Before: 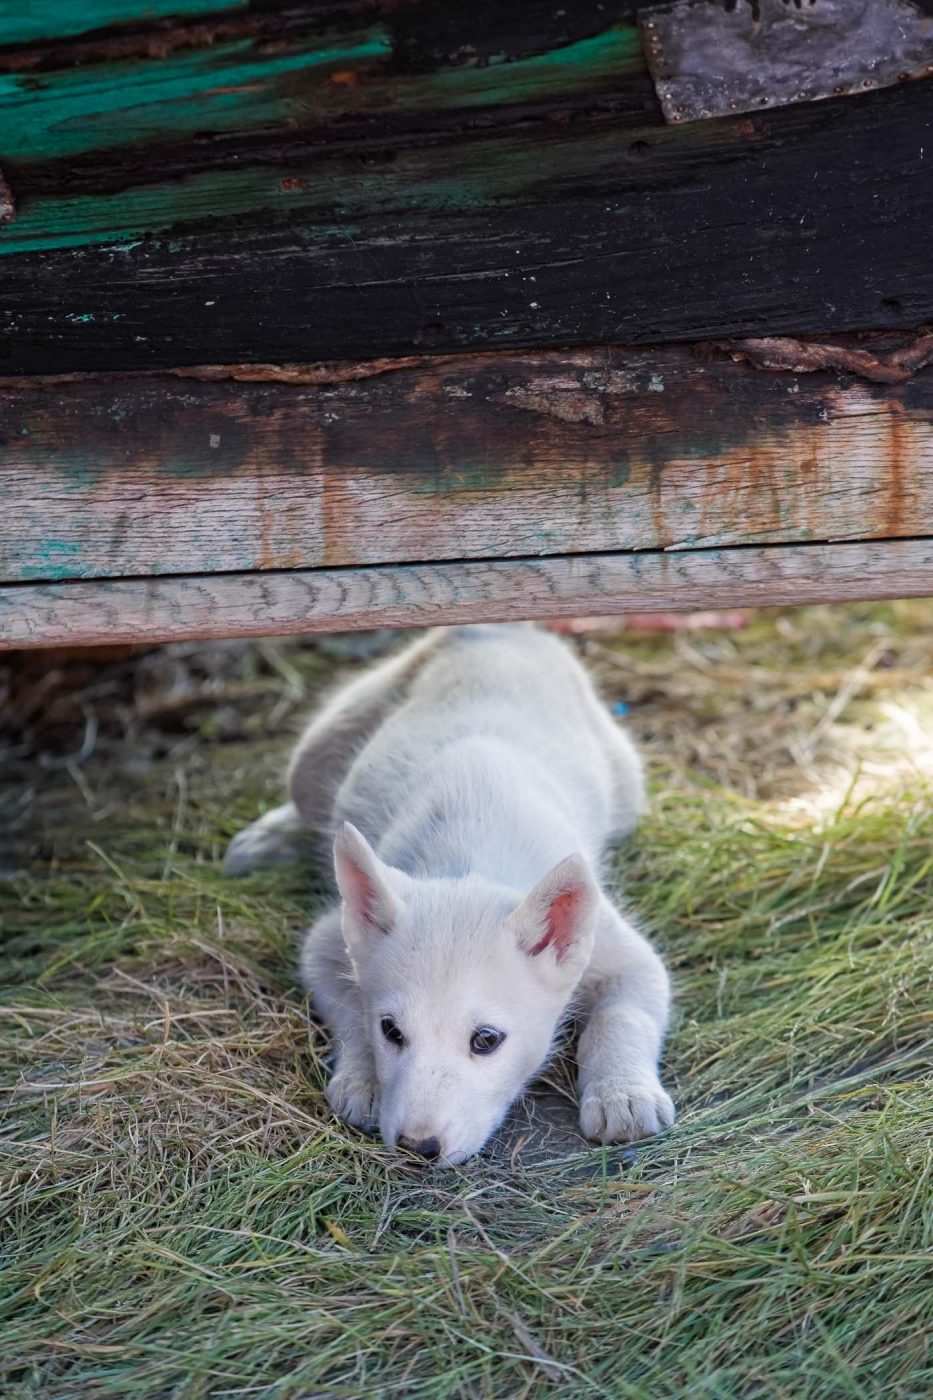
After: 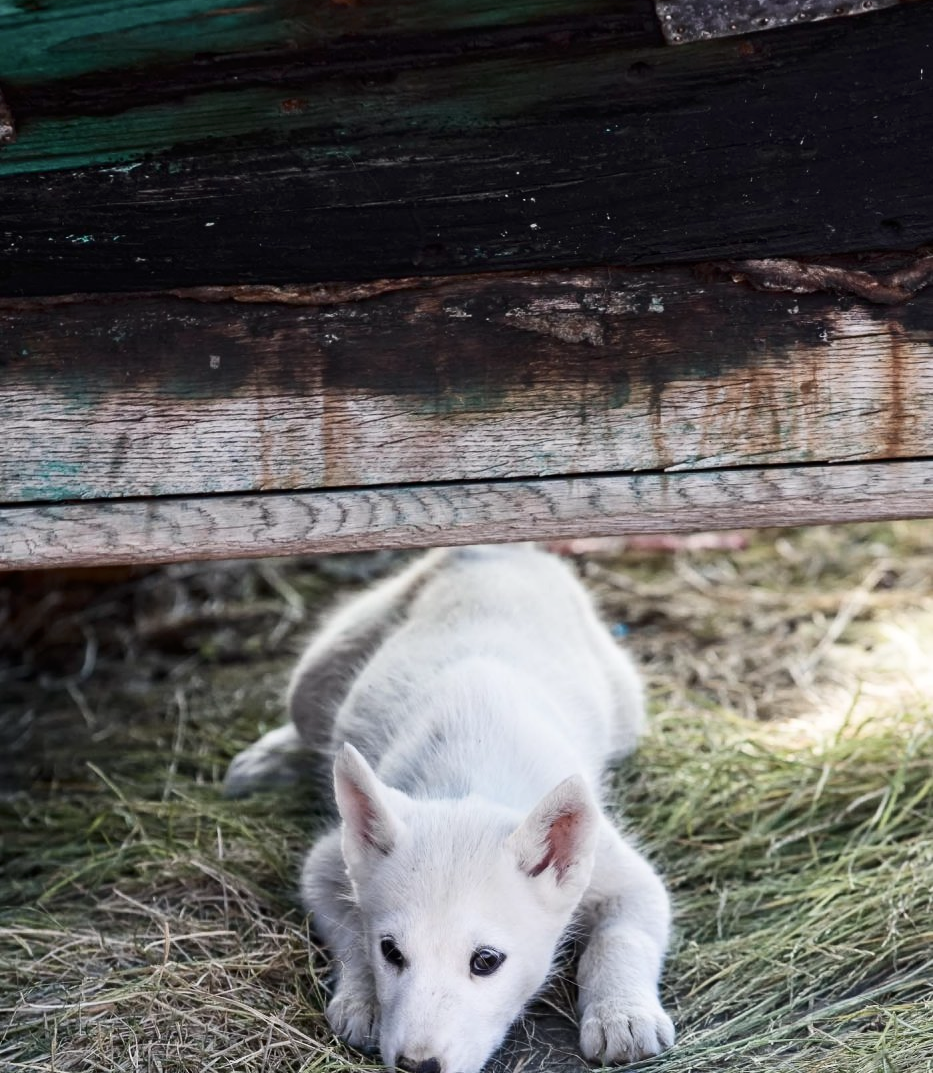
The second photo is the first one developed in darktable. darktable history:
contrast brightness saturation: contrast 0.252, saturation -0.325
crop: top 5.681%, bottom 17.661%
